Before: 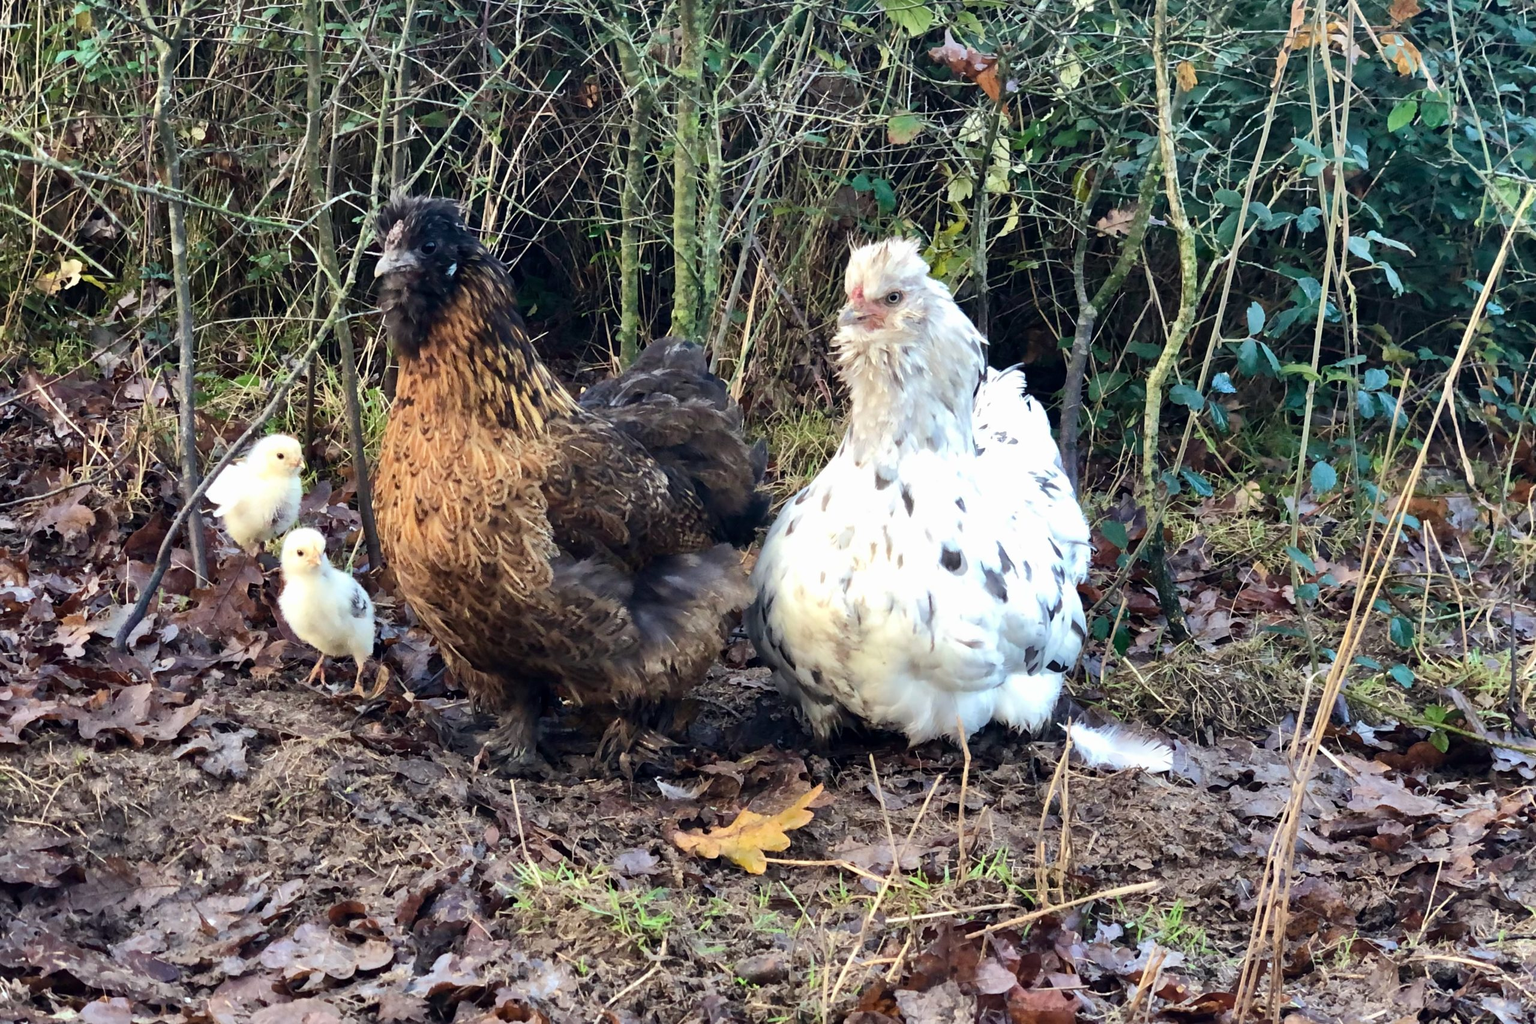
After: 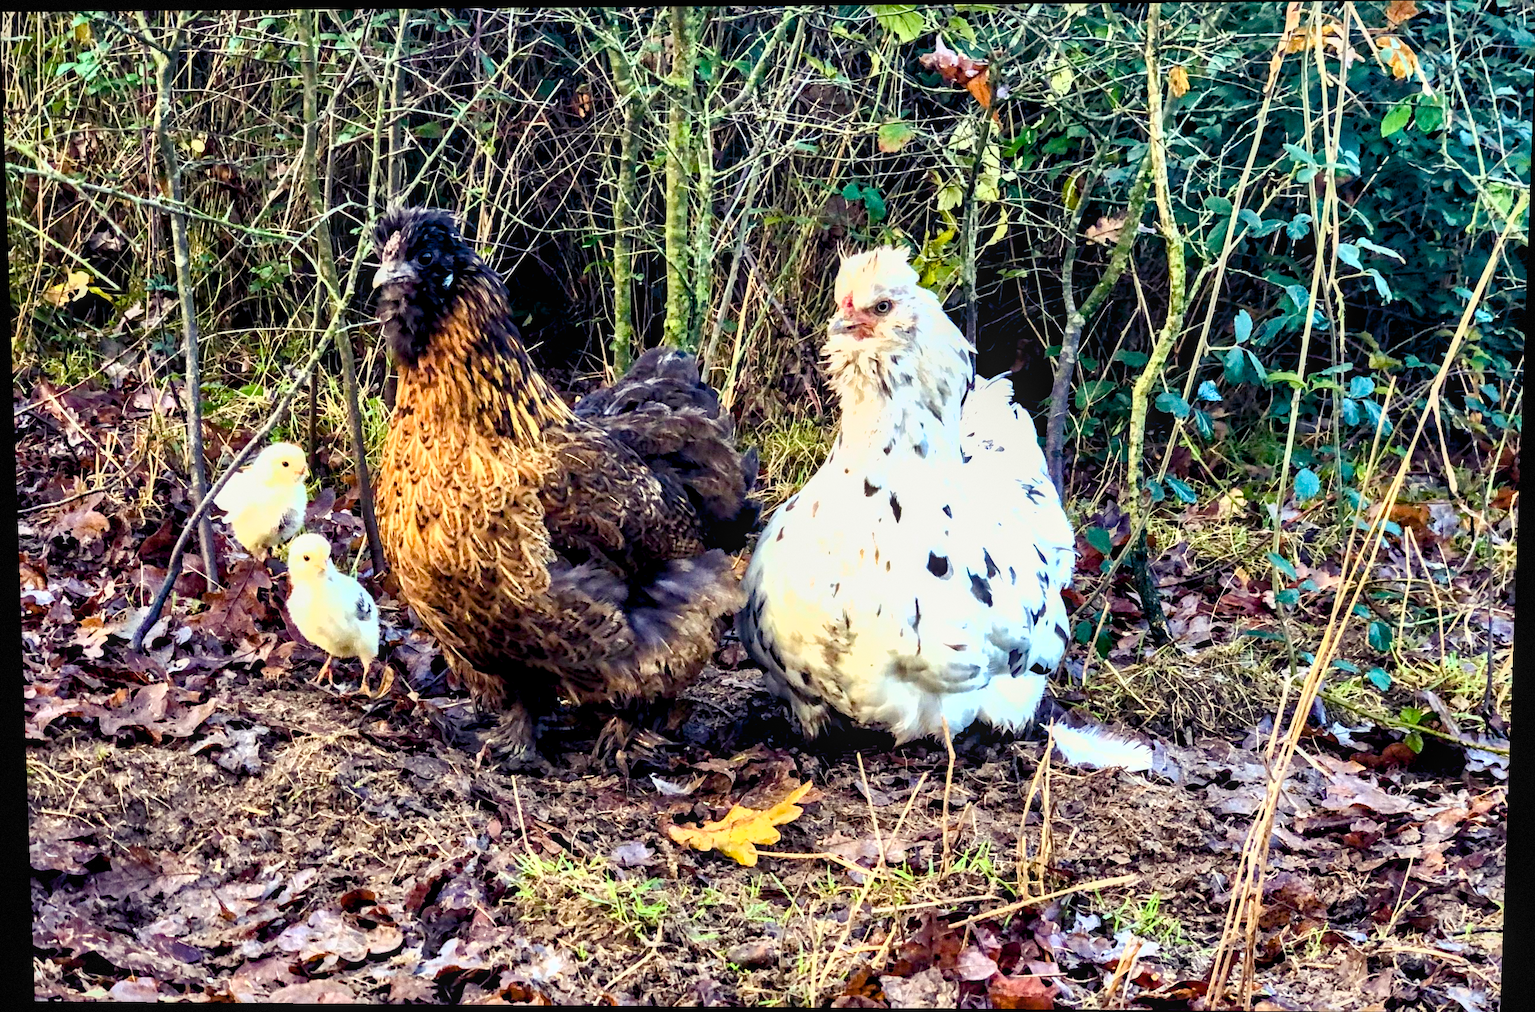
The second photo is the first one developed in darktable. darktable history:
exposure: exposure 0.426 EV, compensate highlight preservation false
shadows and highlights: radius 108.52, shadows 23.73, highlights -59.32, low approximation 0.01, soften with gaussian
grain: coarseness 0.09 ISO
vignetting: fall-off start 97.28%, fall-off radius 79%, brightness -0.462, saturation -0.3, width/height ratio 1.114, dithering 8-bit output, unbound false
rotate and perspective: lens shift (vertical) 0.048, lens shift (horizontal) -0.024, automatic cropping off
haze removal: strength 0.29, distance 0.25, compatibility mode true, adaptive false
local contrast: on, module defaults
color balance rgb: shadows lift › luminance -21.66%, shadows lift › chroma 6.57%, shadows lift › hue 270°, power › chroma 0.68%, power › hue 60°, highlights gain › luminance 6.08%, highlights gain › chroma 1.33%, highlights gain › hue 90°, global offset › luminance -0.87%, perceptual saturation grading › global saturation 26.86%, perceptual saturation grading › highlights -28.39%, perceptual saturation grading › mid-tones 15.22%, perceptual saturation grading › shadows 33.98%, perceptual brilliance grading › highlights 10%, perceptual brilliance grading › mid-tones 5%
